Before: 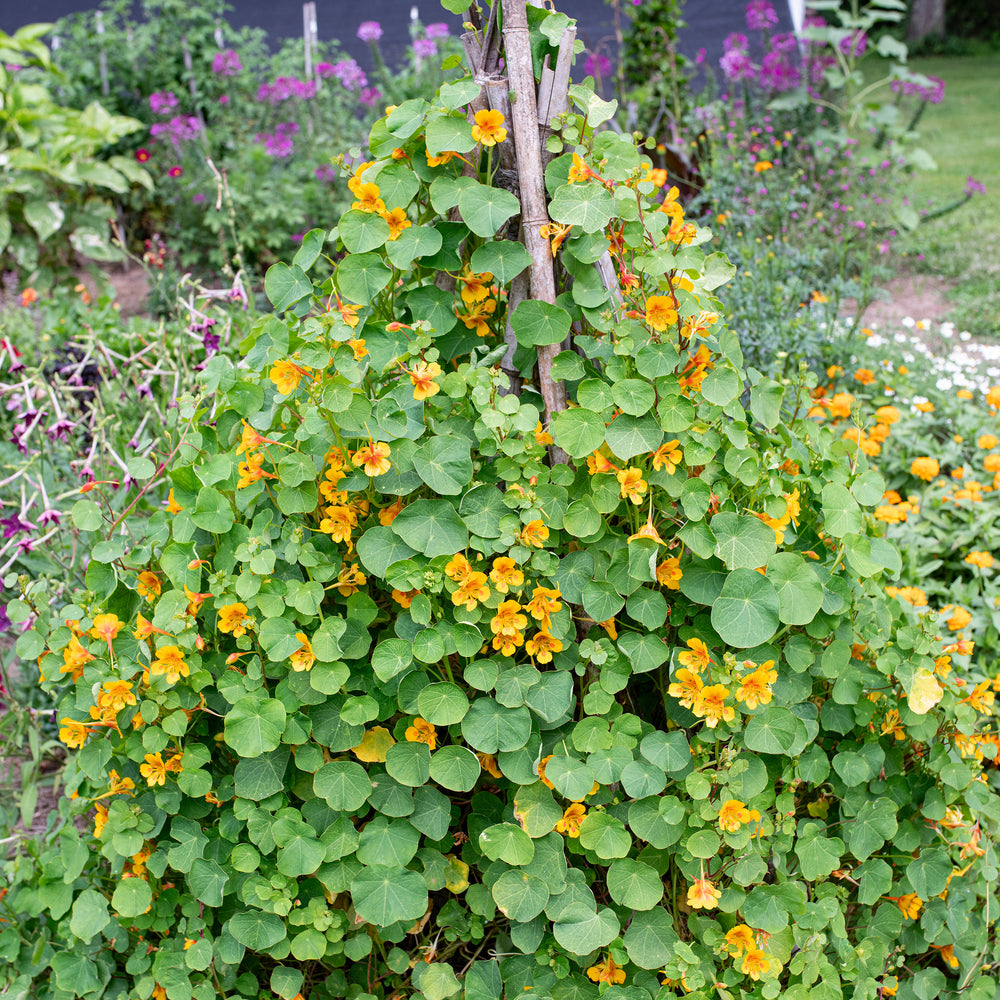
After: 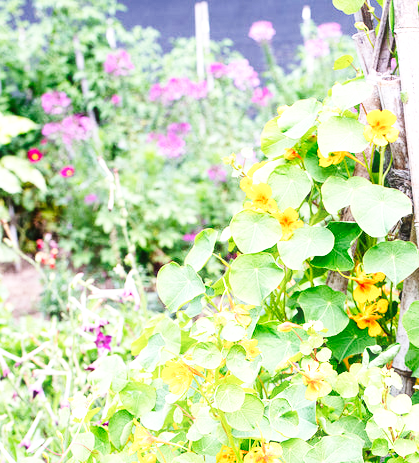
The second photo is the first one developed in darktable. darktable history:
exposure: black level correction 0, exposure 0.5 EV, compensate exposure bias true, compensate highlight preservation false
haze removal: strength -0.05
crop and rotate: left 10.817%, top 0.062%, right 47.194%, bottom 53.626%
base curve: curves: ch0 [(0, 0.003) (0.001, 0.002) (0.006, 0.004) (0.02, 0.022) (0.048, 0.086) (0.094, 0.234) (0.162, 0.431) (0.258, 0.629) (0.385, 0.8) (0.548, 0.918) (0.751, 0.988) (1, 1)], preserve colors none
